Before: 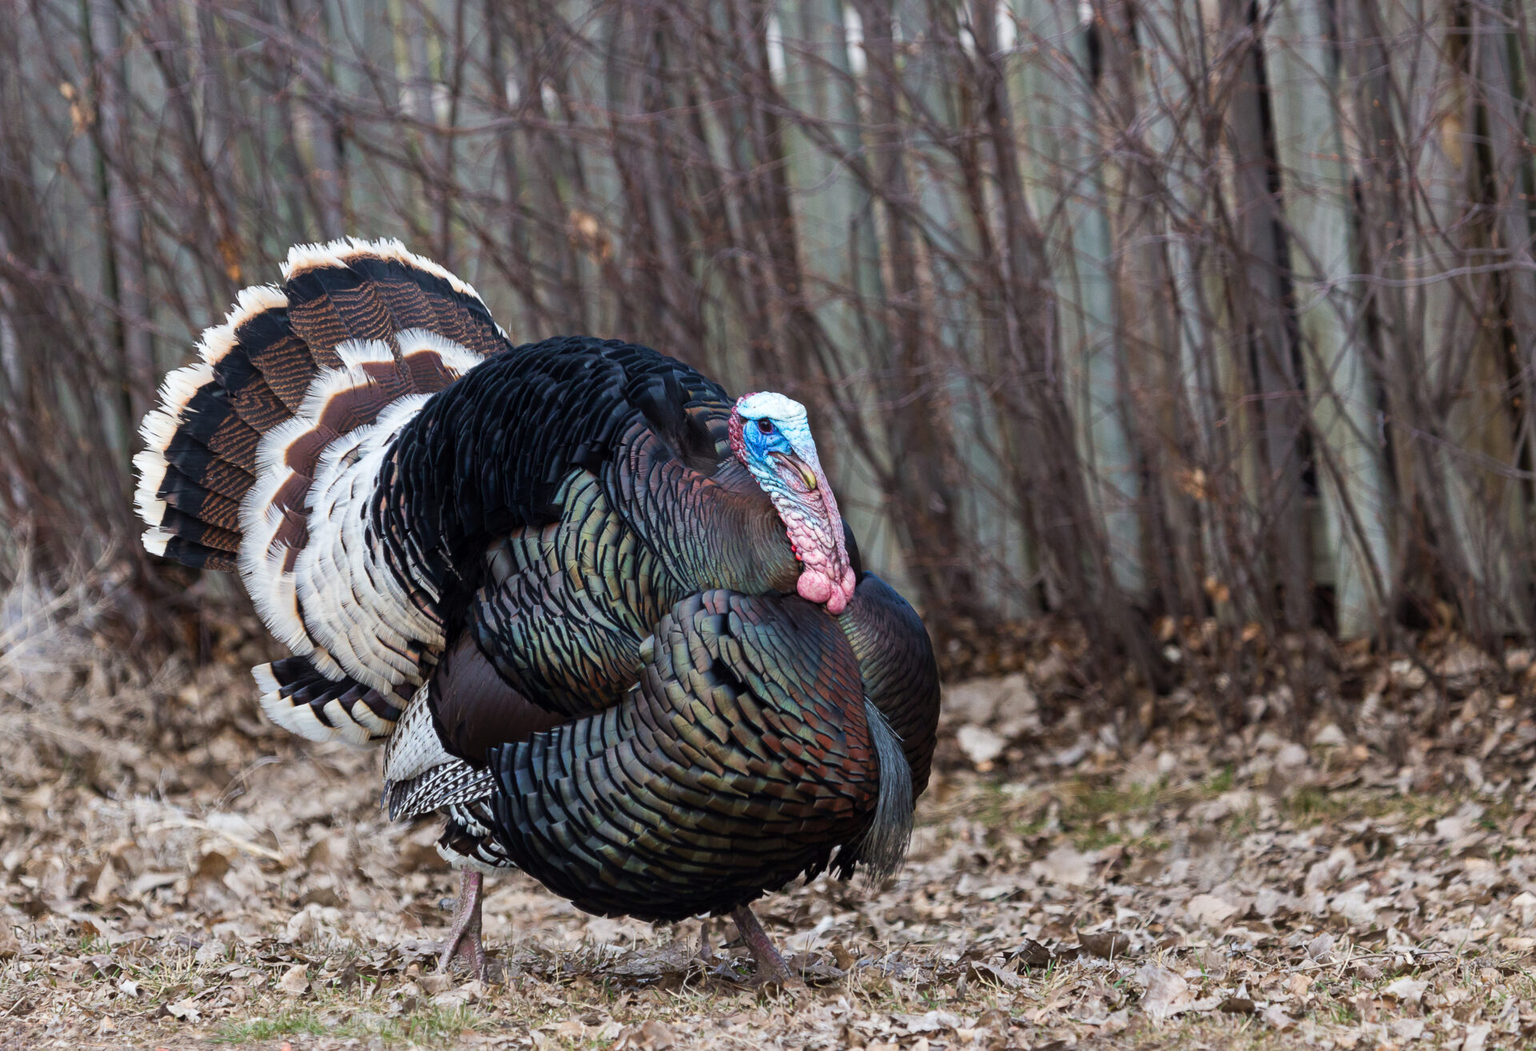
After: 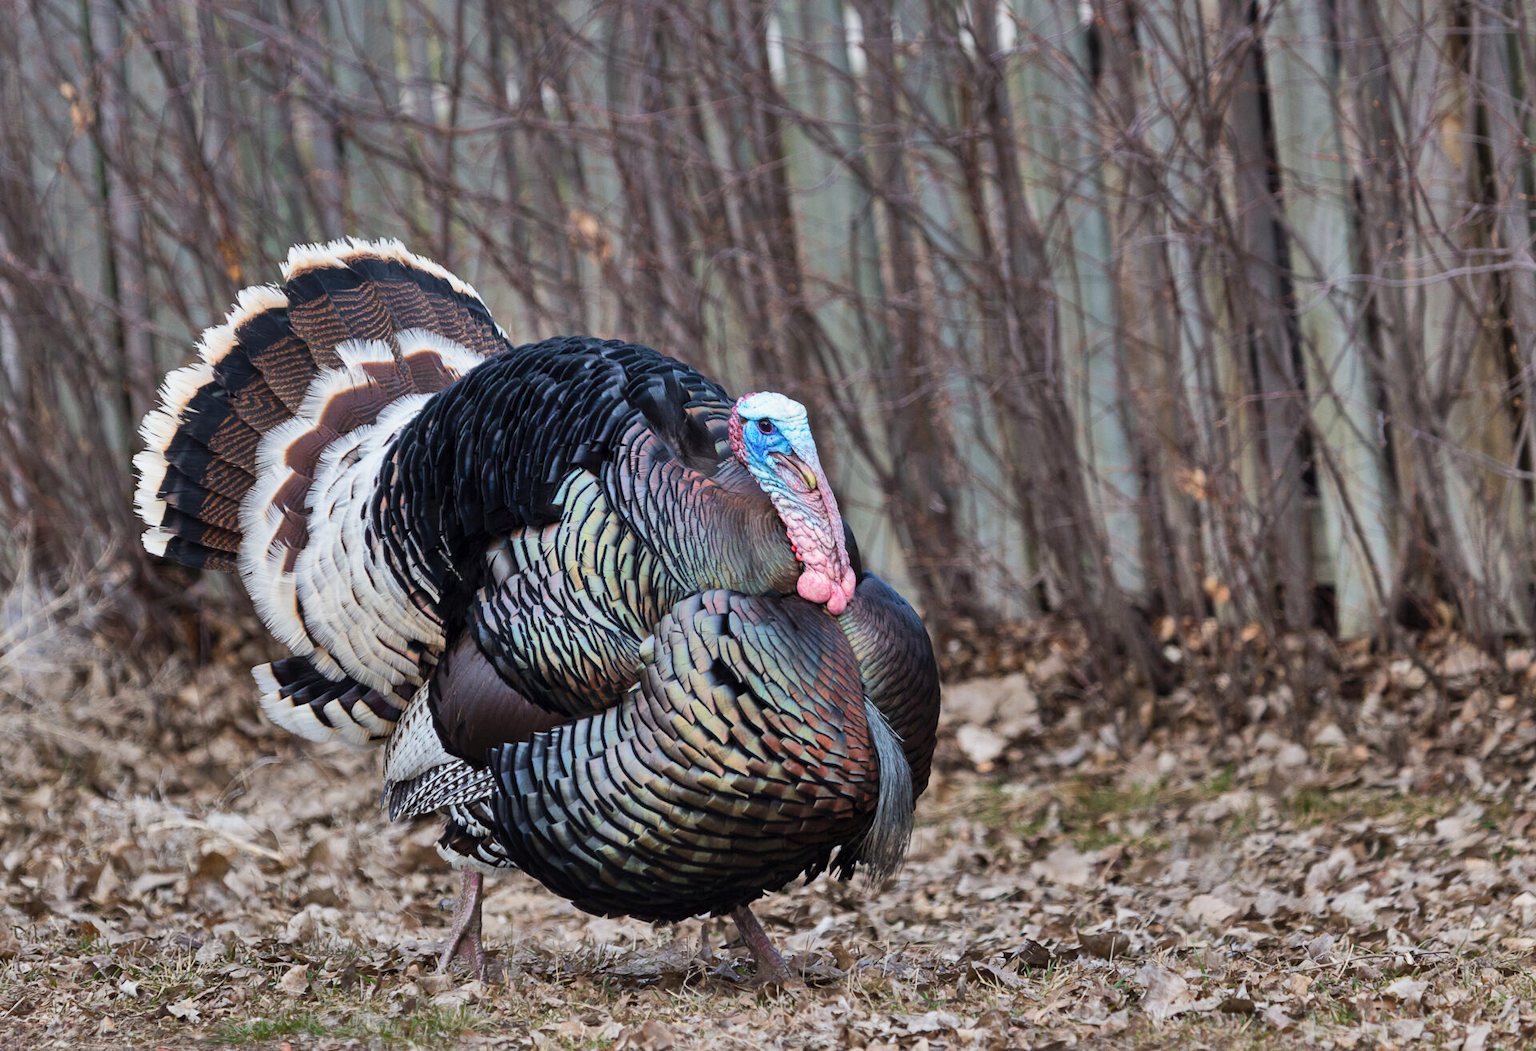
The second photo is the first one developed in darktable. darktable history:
shadows and highlights: radius 124, shadows 98.28, white point adjustment -3.19, highlights -99.37, soften with gaussian
